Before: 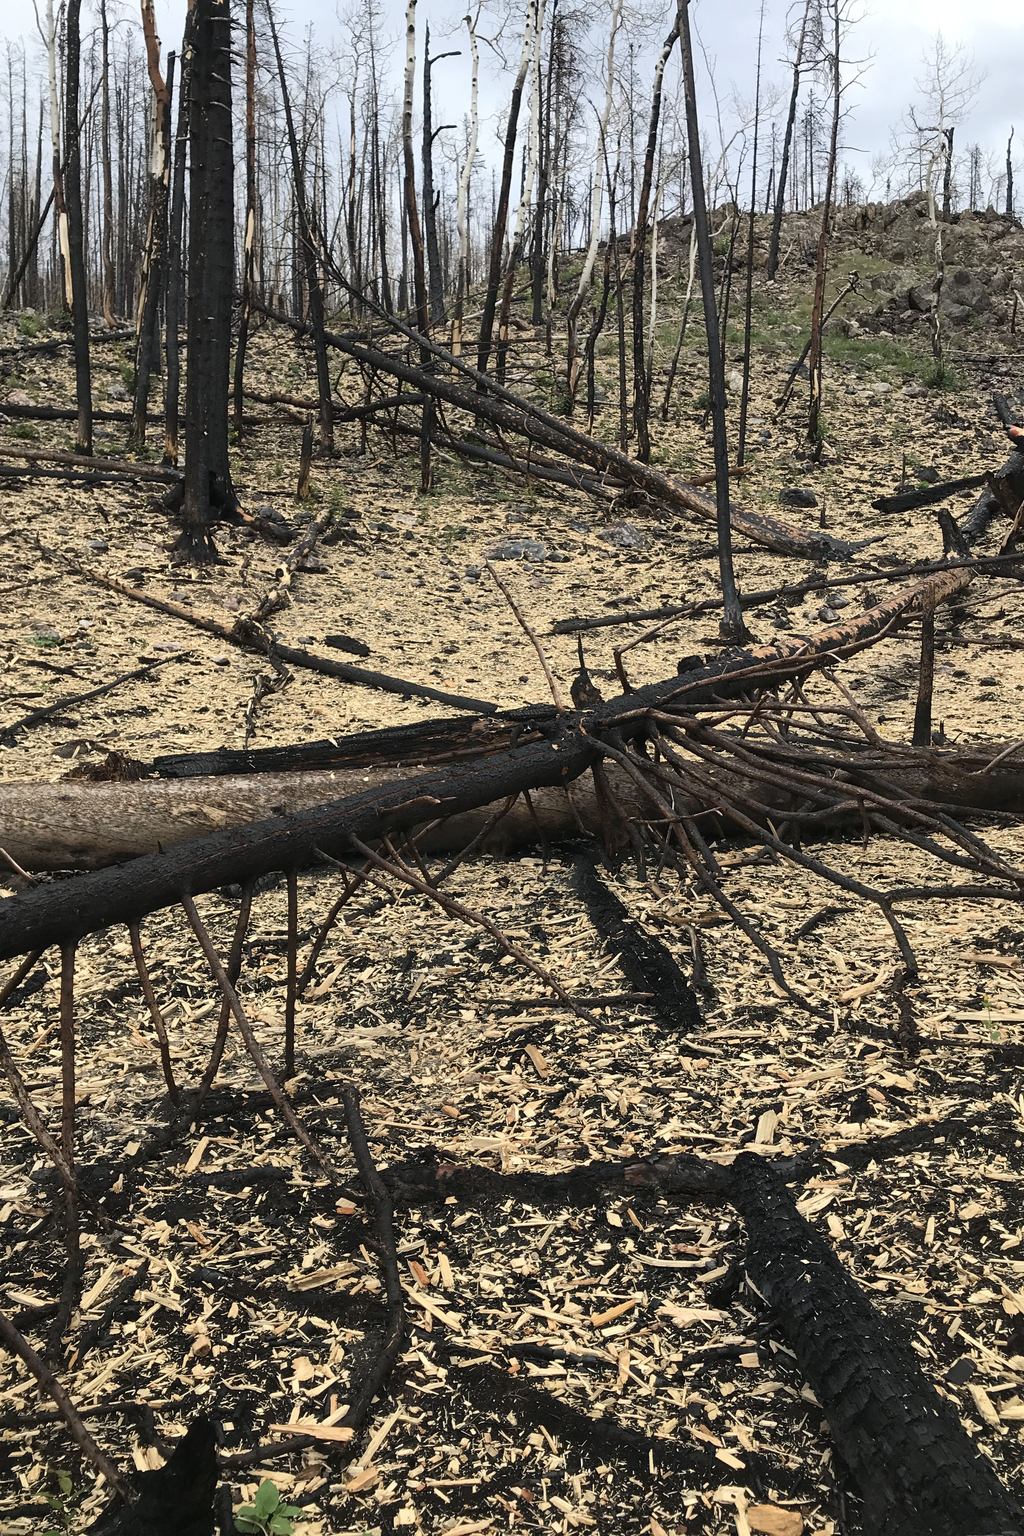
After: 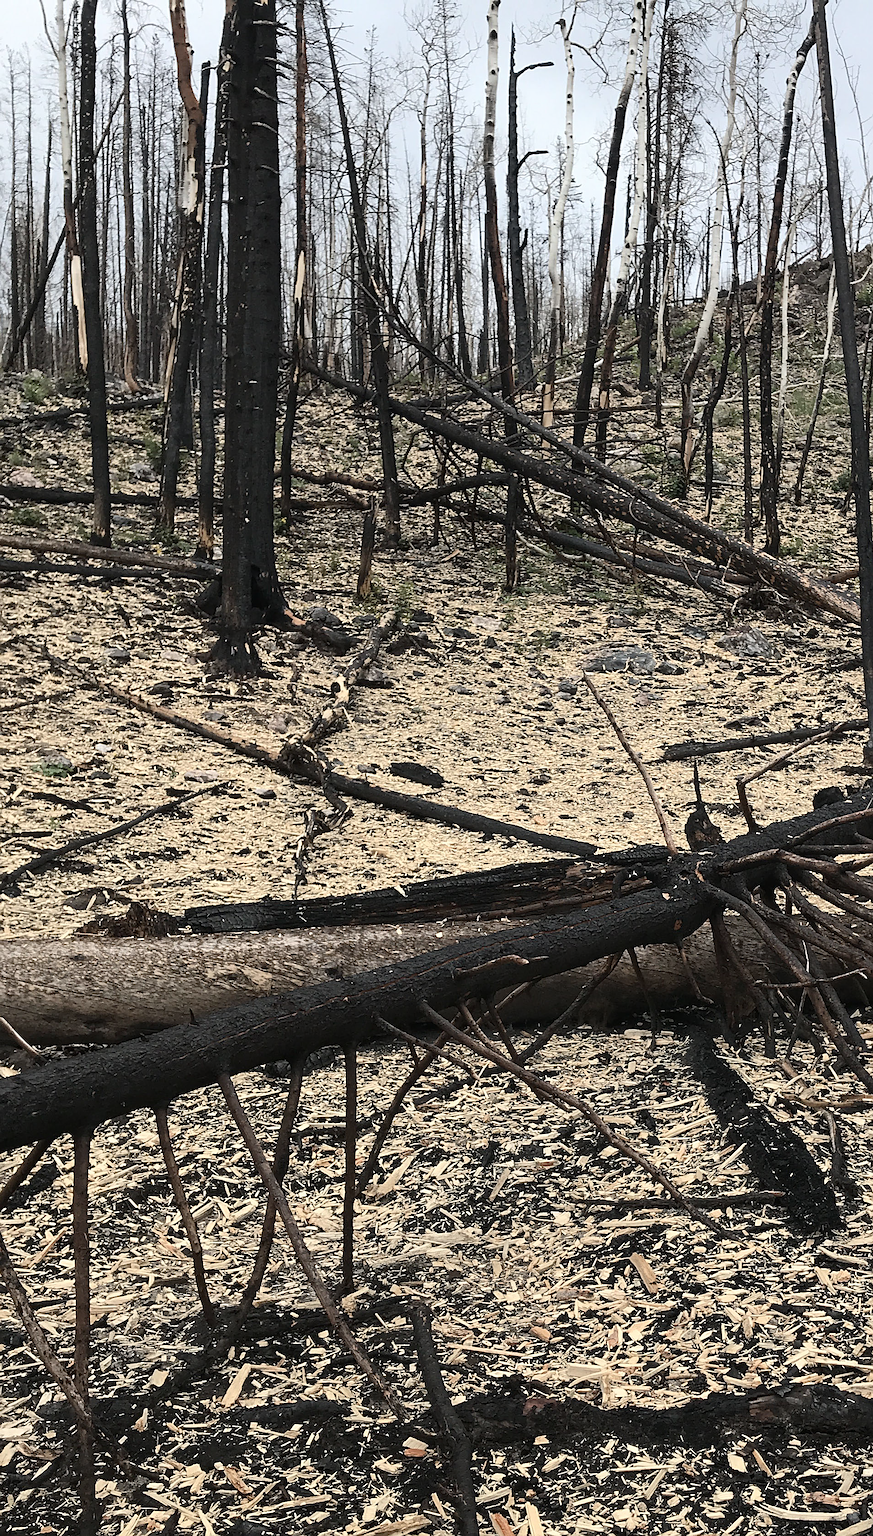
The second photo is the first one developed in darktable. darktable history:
crop: right 28.885%, bottom 16.626%
sharpen: on, module defaults
contrast brightness saturation: contrast 0.1, saturation -0.3
